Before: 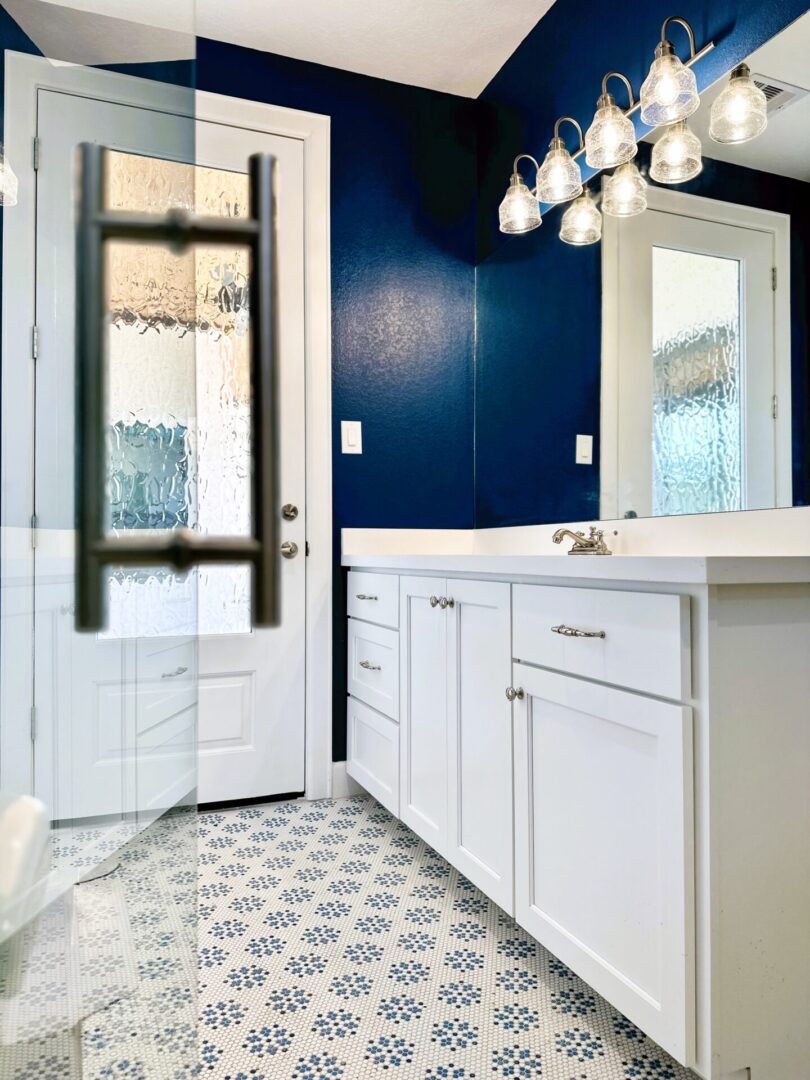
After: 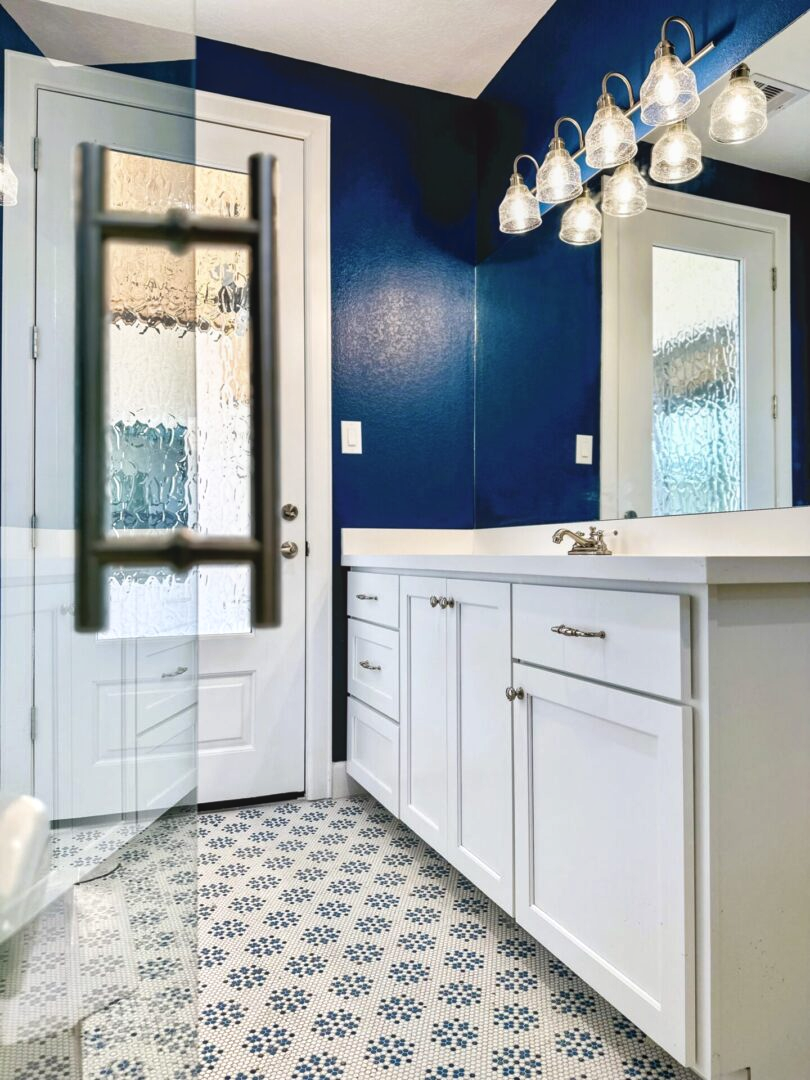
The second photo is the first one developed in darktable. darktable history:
exposure: exposure 0.127 EV, compensate highlight preservation false
local contrast: detail 110%
shadows and highlights: shadows 49, highlights -41, soften with gaussian
